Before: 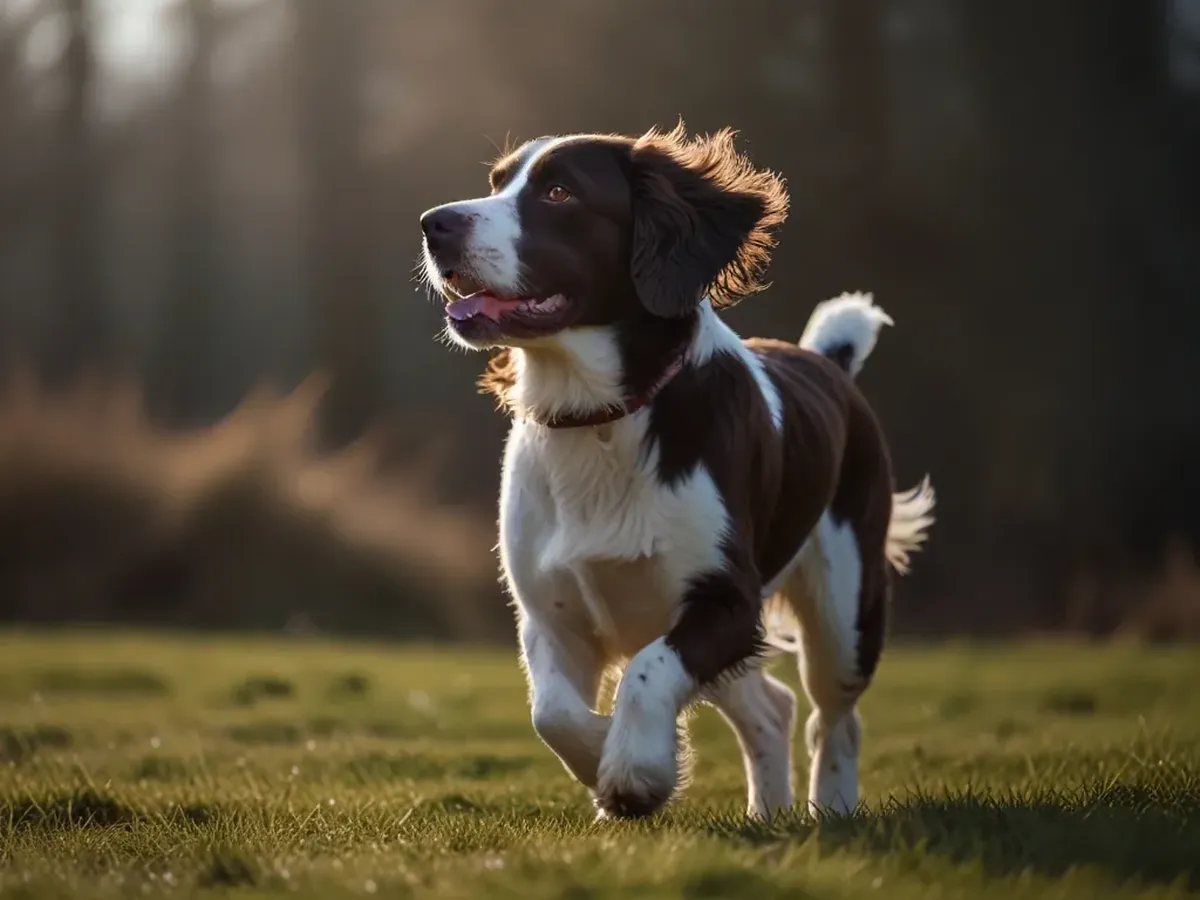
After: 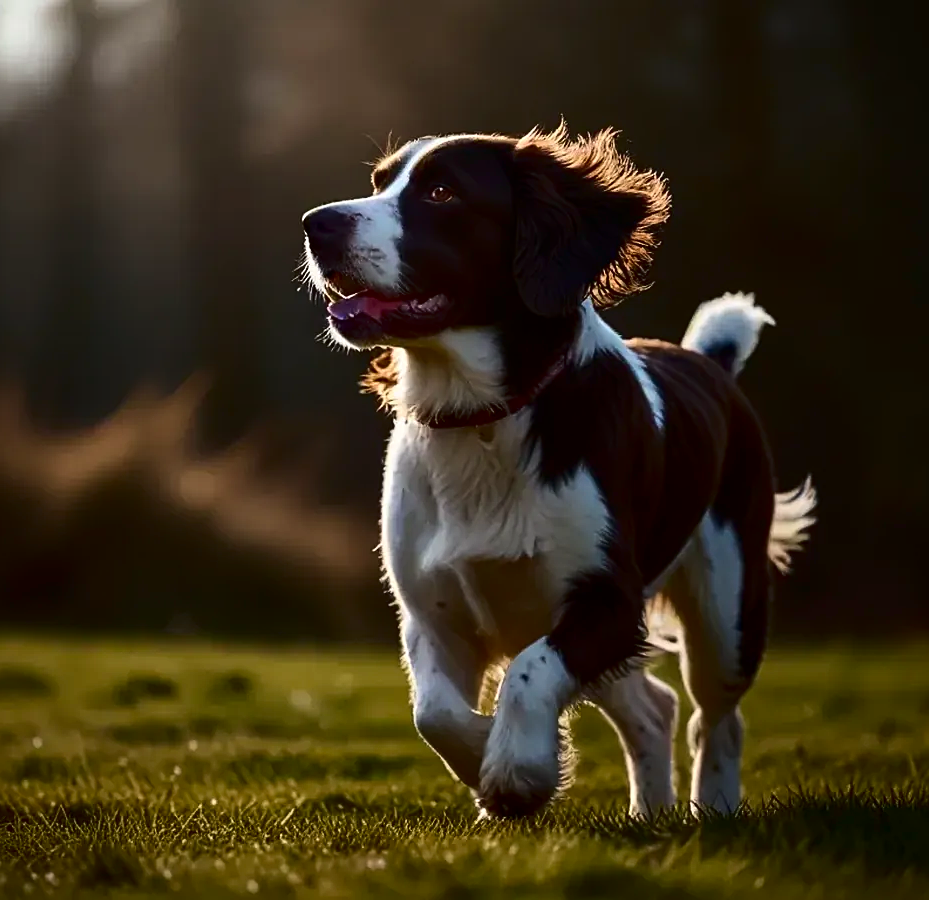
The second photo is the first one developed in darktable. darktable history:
crop: left 9.887%, right 12.665%
sharpen: on, module defaults
contrast brightness saturation: contrast 0.224, brightness -0.184, saturation 0.232
